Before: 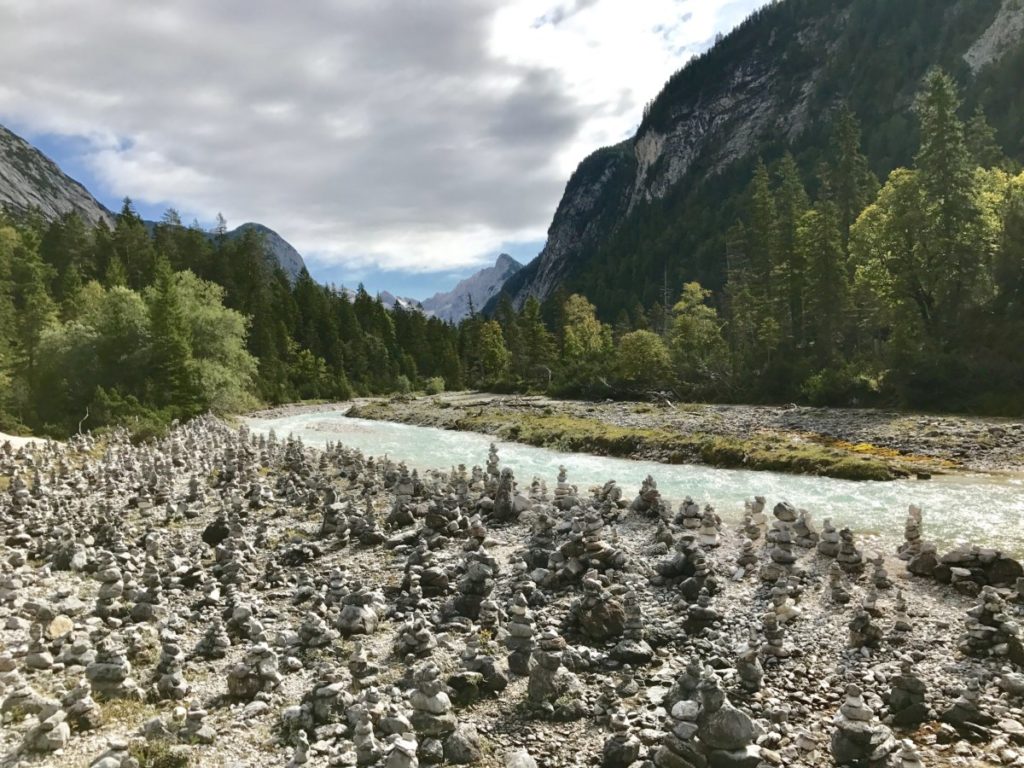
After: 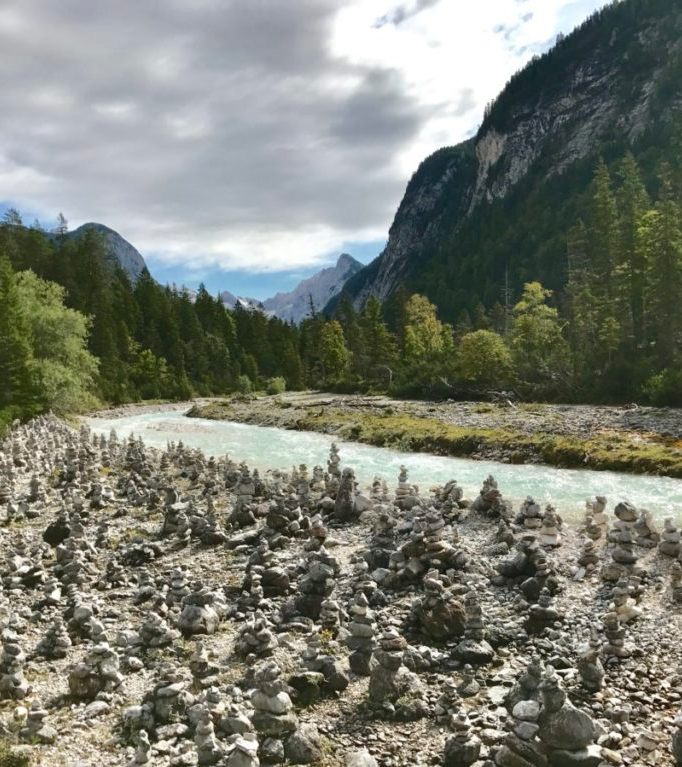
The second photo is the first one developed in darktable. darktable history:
crop and rotate: left 15.546%, right 17.787%
shadows and highlights: shadows 49, highlights -41, soften with gaussian
